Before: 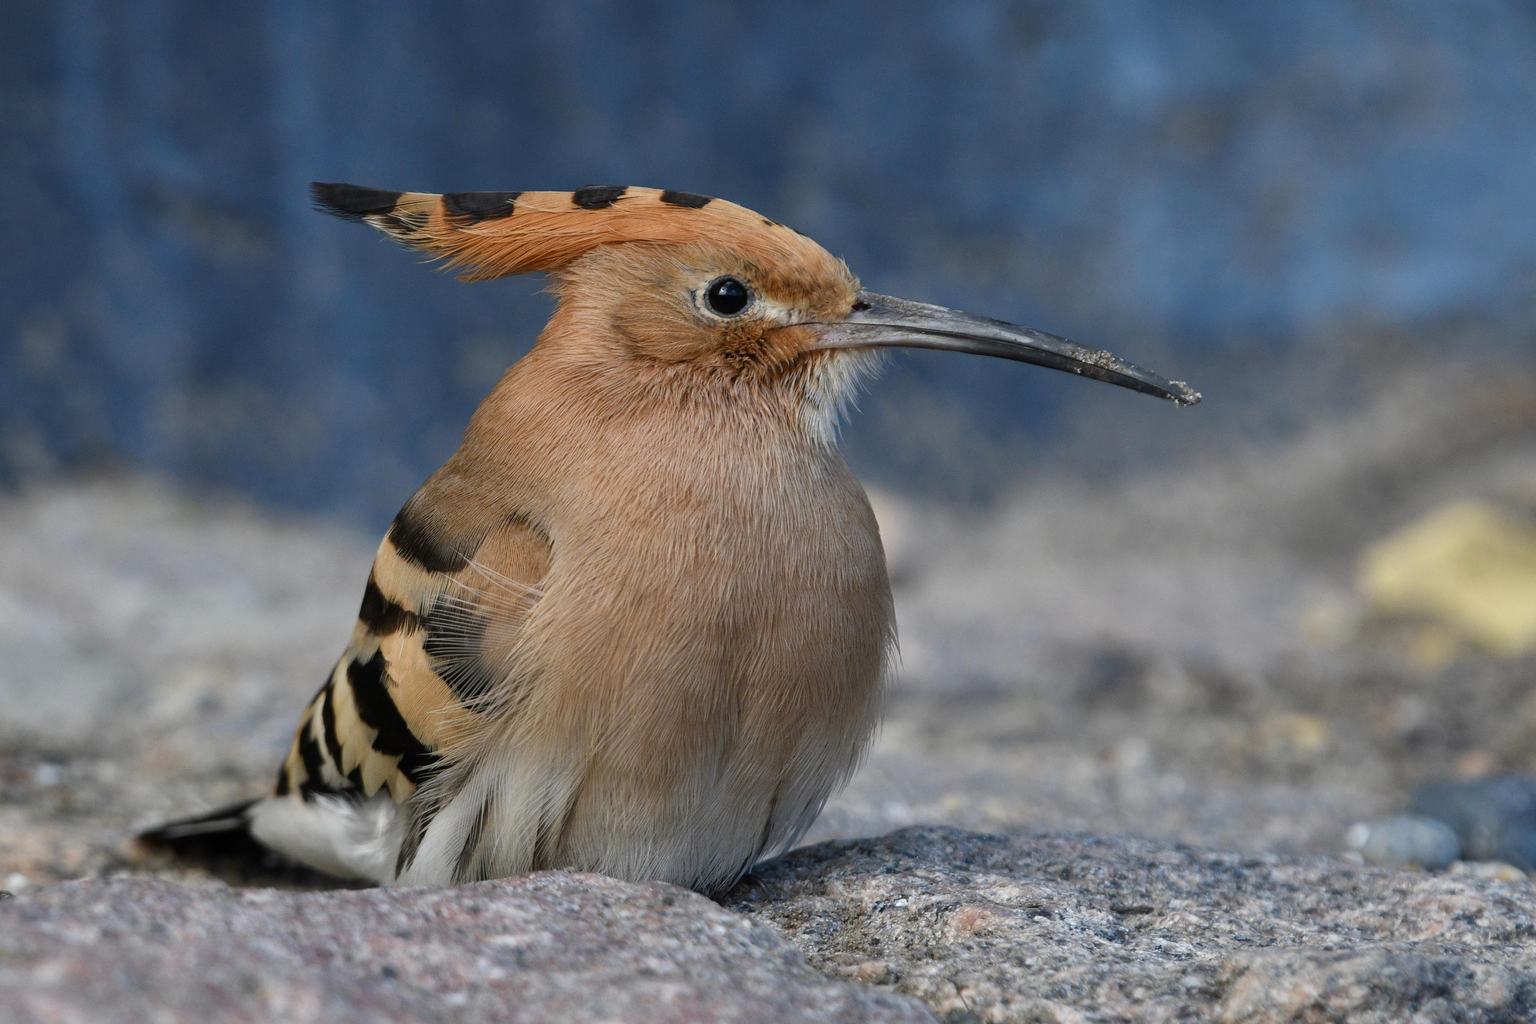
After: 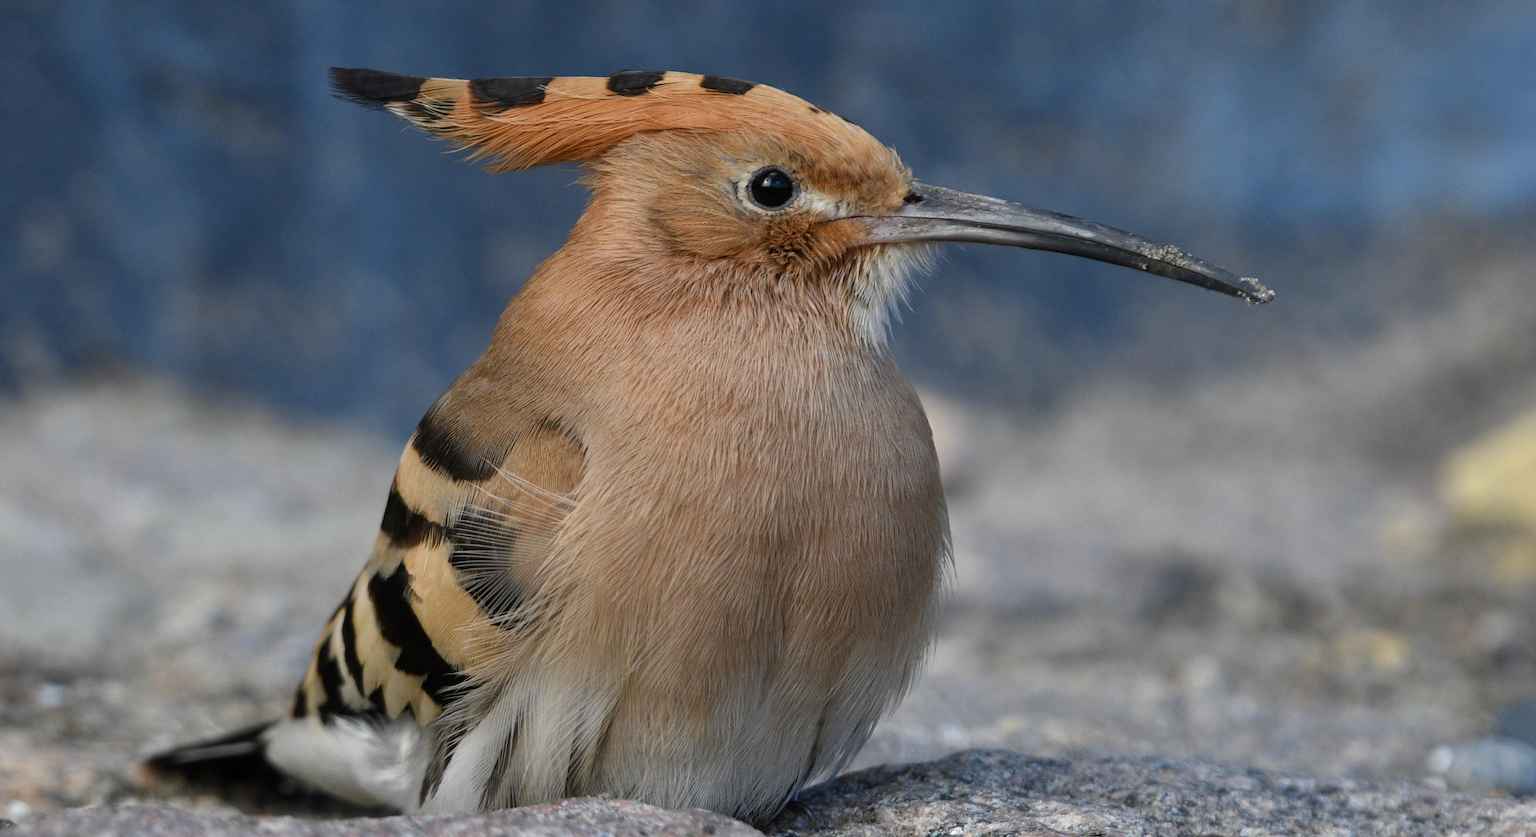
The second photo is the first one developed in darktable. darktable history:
exposure: exposure 0 EV, compensate highlight preservation false
crop and rotate: angle 0.03°, top 11.643%, right 5.651%, bottom 11.189%
